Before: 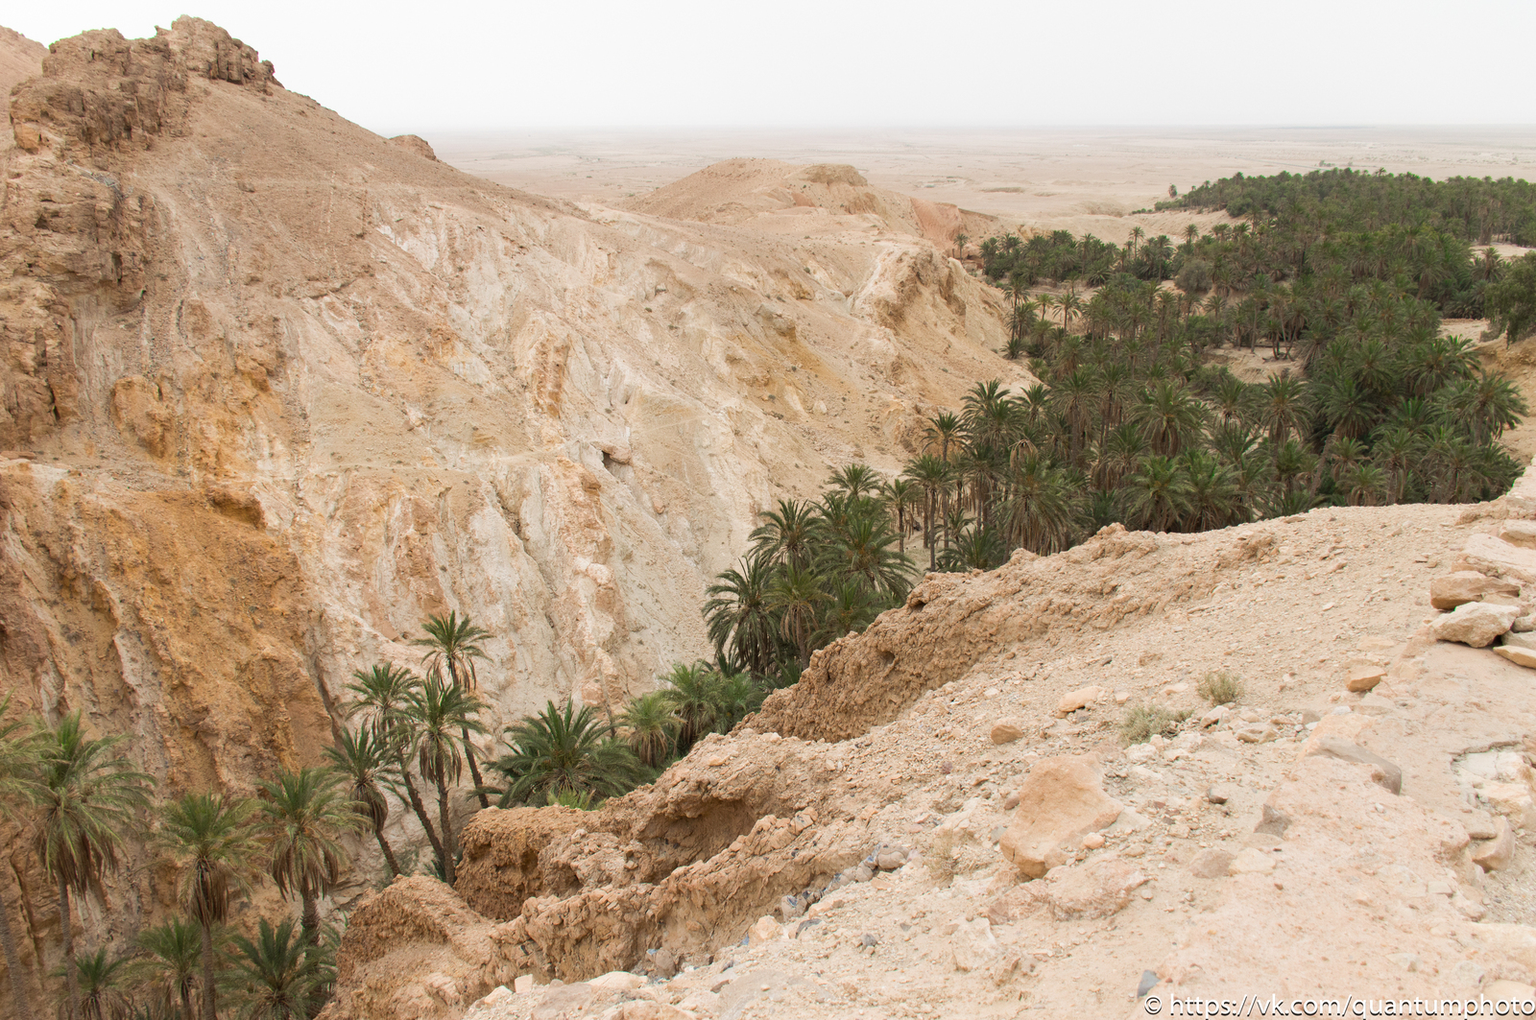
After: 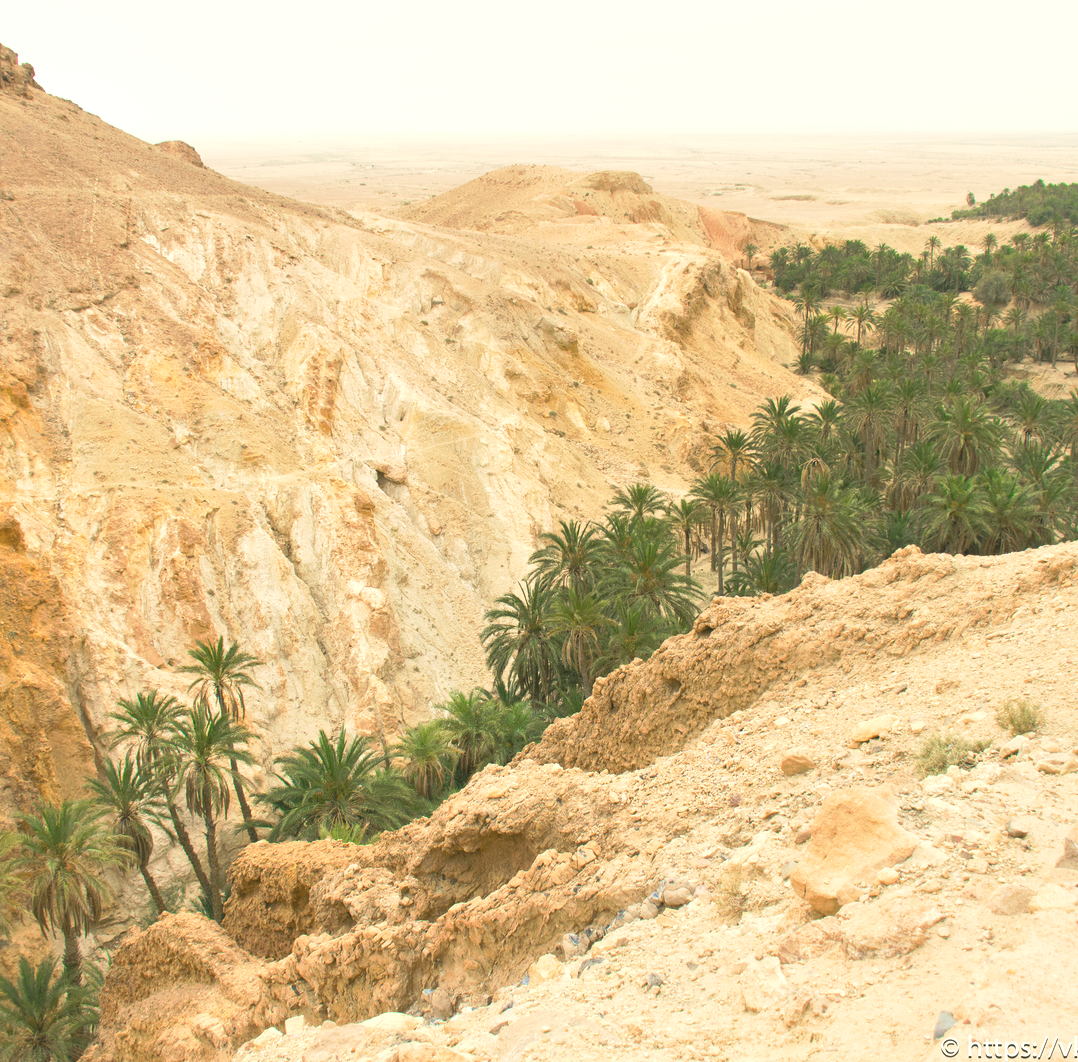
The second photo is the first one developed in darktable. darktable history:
color correction: highlights a* -0.496, highlights b* 9.3, shadows a* -8.76, shadows b* 0.939
contrast brightness saturation: contrast -0.273
crop and rotate: left 15.75%, right 16.855%
local contrast: mode bilateral grid, contrast 26, coarseness 49, detail 123%, midtone range 0.2
tone curve: curves: ch0 [(0, 0) (0.003, 0.005) (0.011, 0.019) (0.025, 0.04) (0.044, 0.064) (0.069, 0.095) (0.1, 0.129) (0.136, 0.169) (0.177, 0.207) (0.224, 0.247) (0.277, 0.298) (0.335, 0.354) (0.399, 0.416) (0.468, 0.478) (0.543, 0.553) (0.623, 0.634) (0.709, 0.709) (0.801, 0.817) (0.898, 0.912) (1, 1)], preserve colors none
exposure: exposure 0.948 EV, compensate highlight preservation false
